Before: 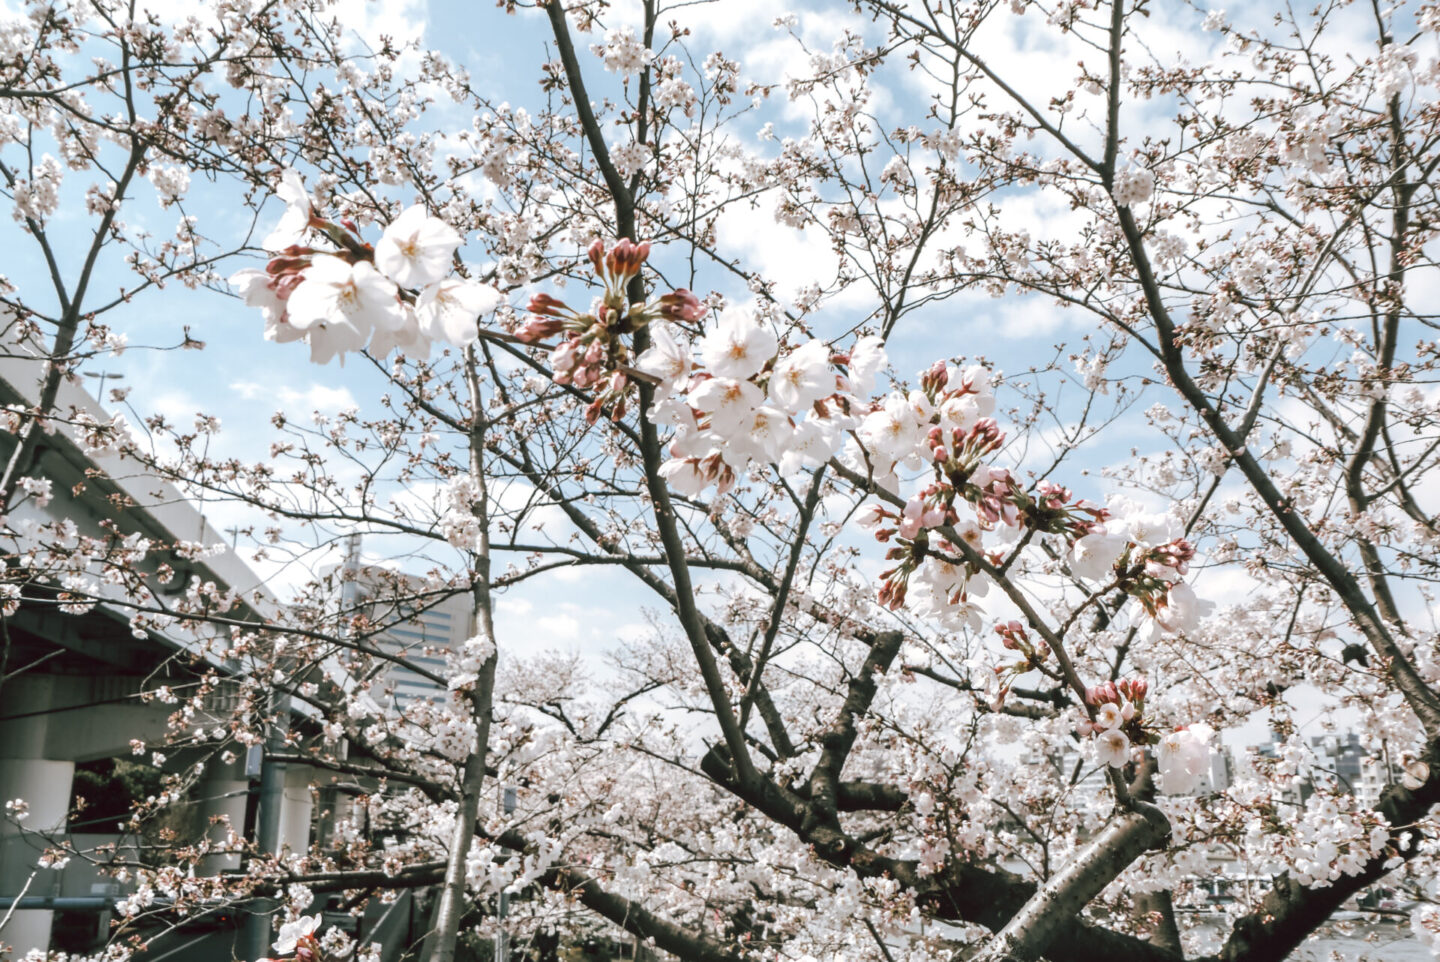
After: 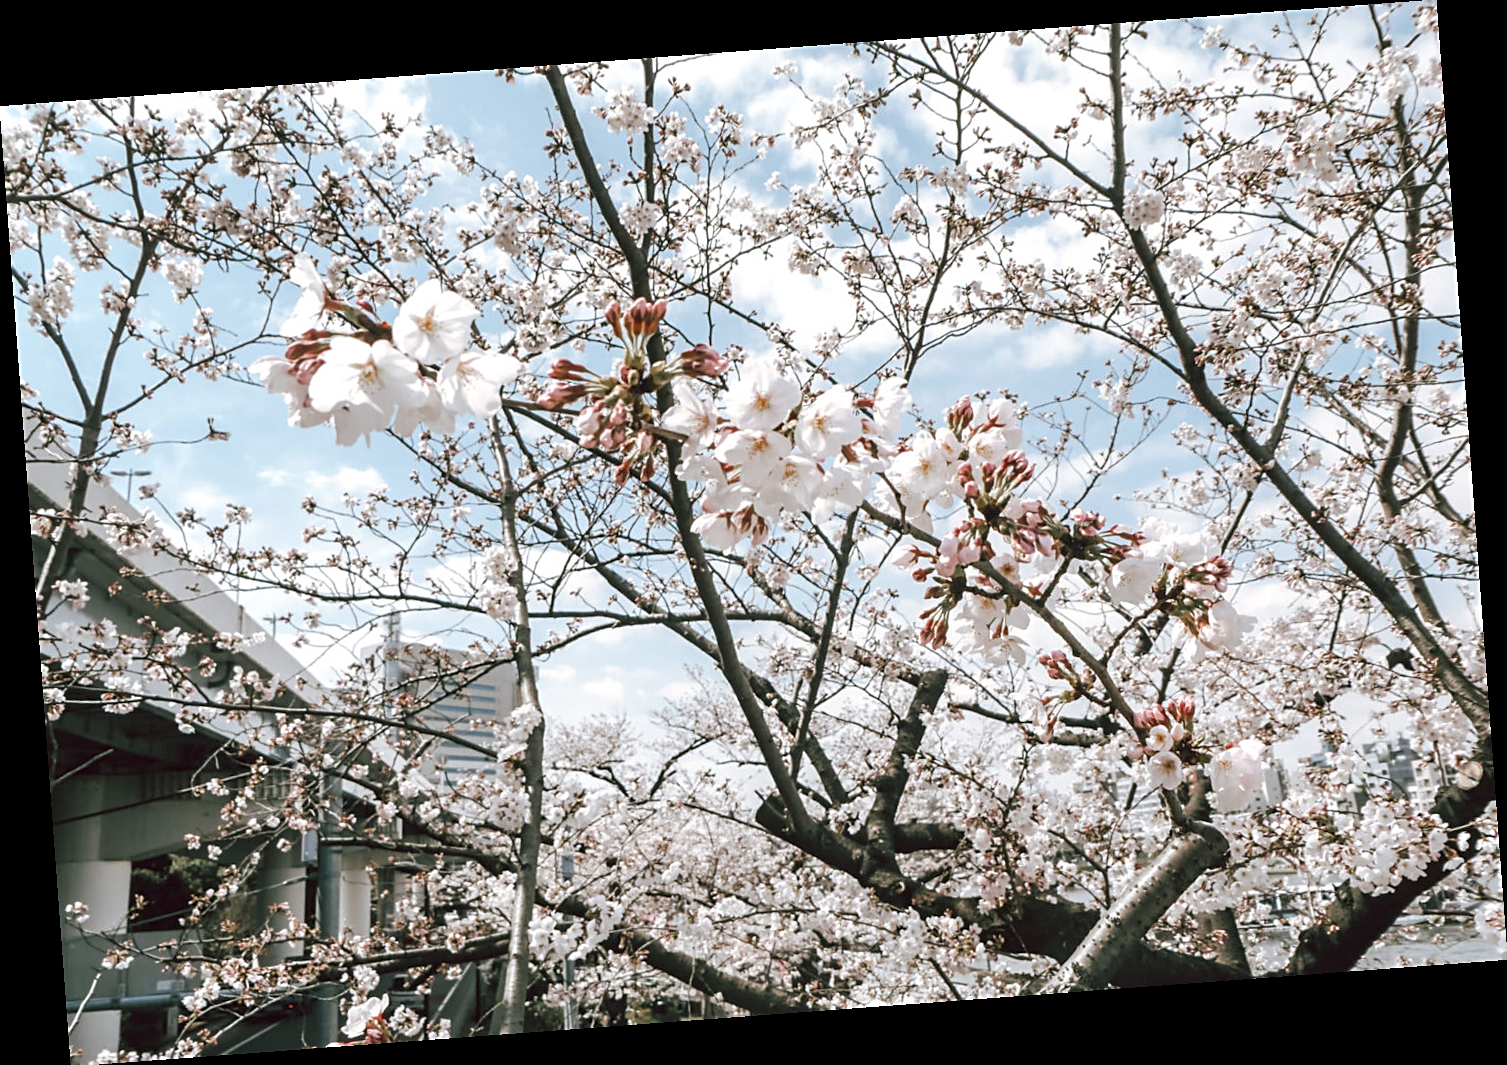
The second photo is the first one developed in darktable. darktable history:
rotate and perspective: rotation -4.25°, automatic cropping off
sharpen: on, module defaults
